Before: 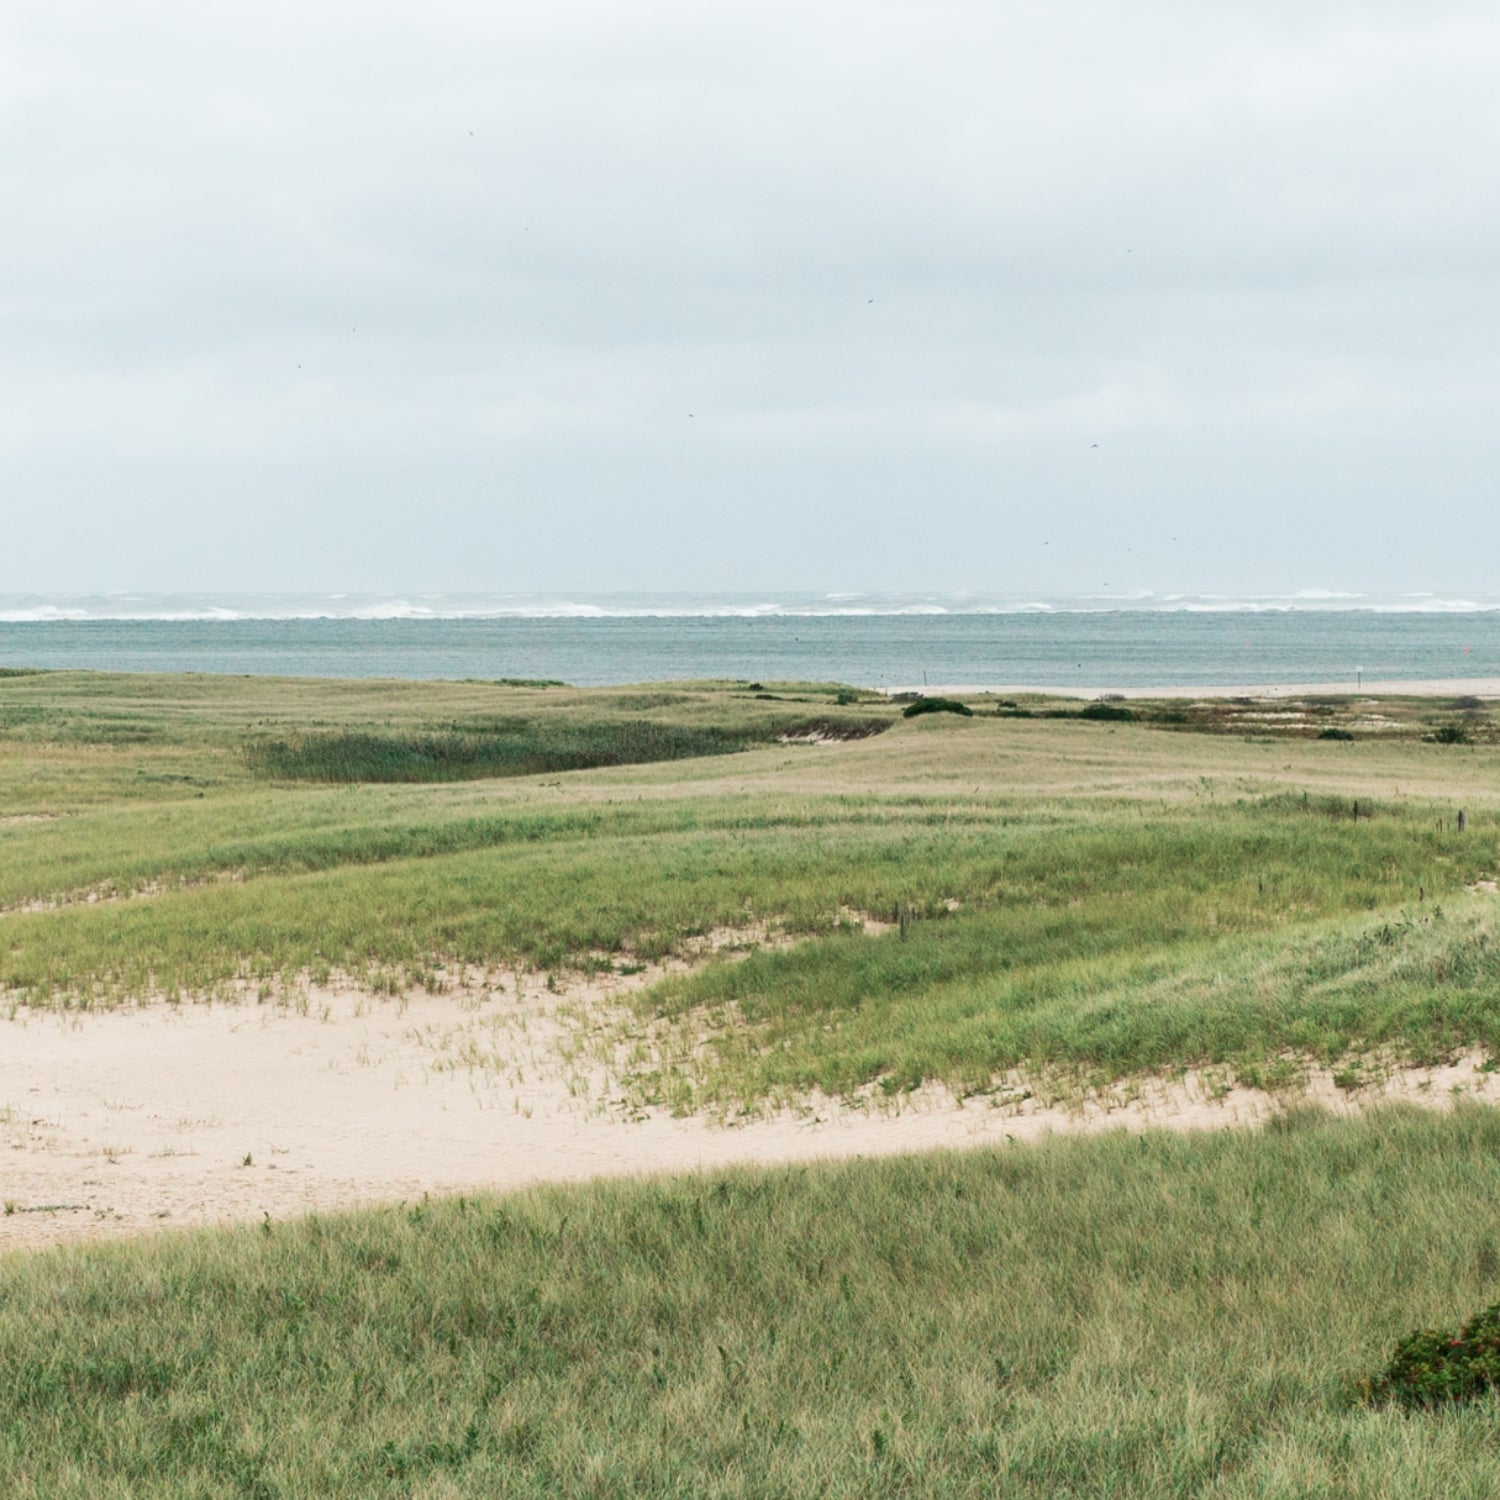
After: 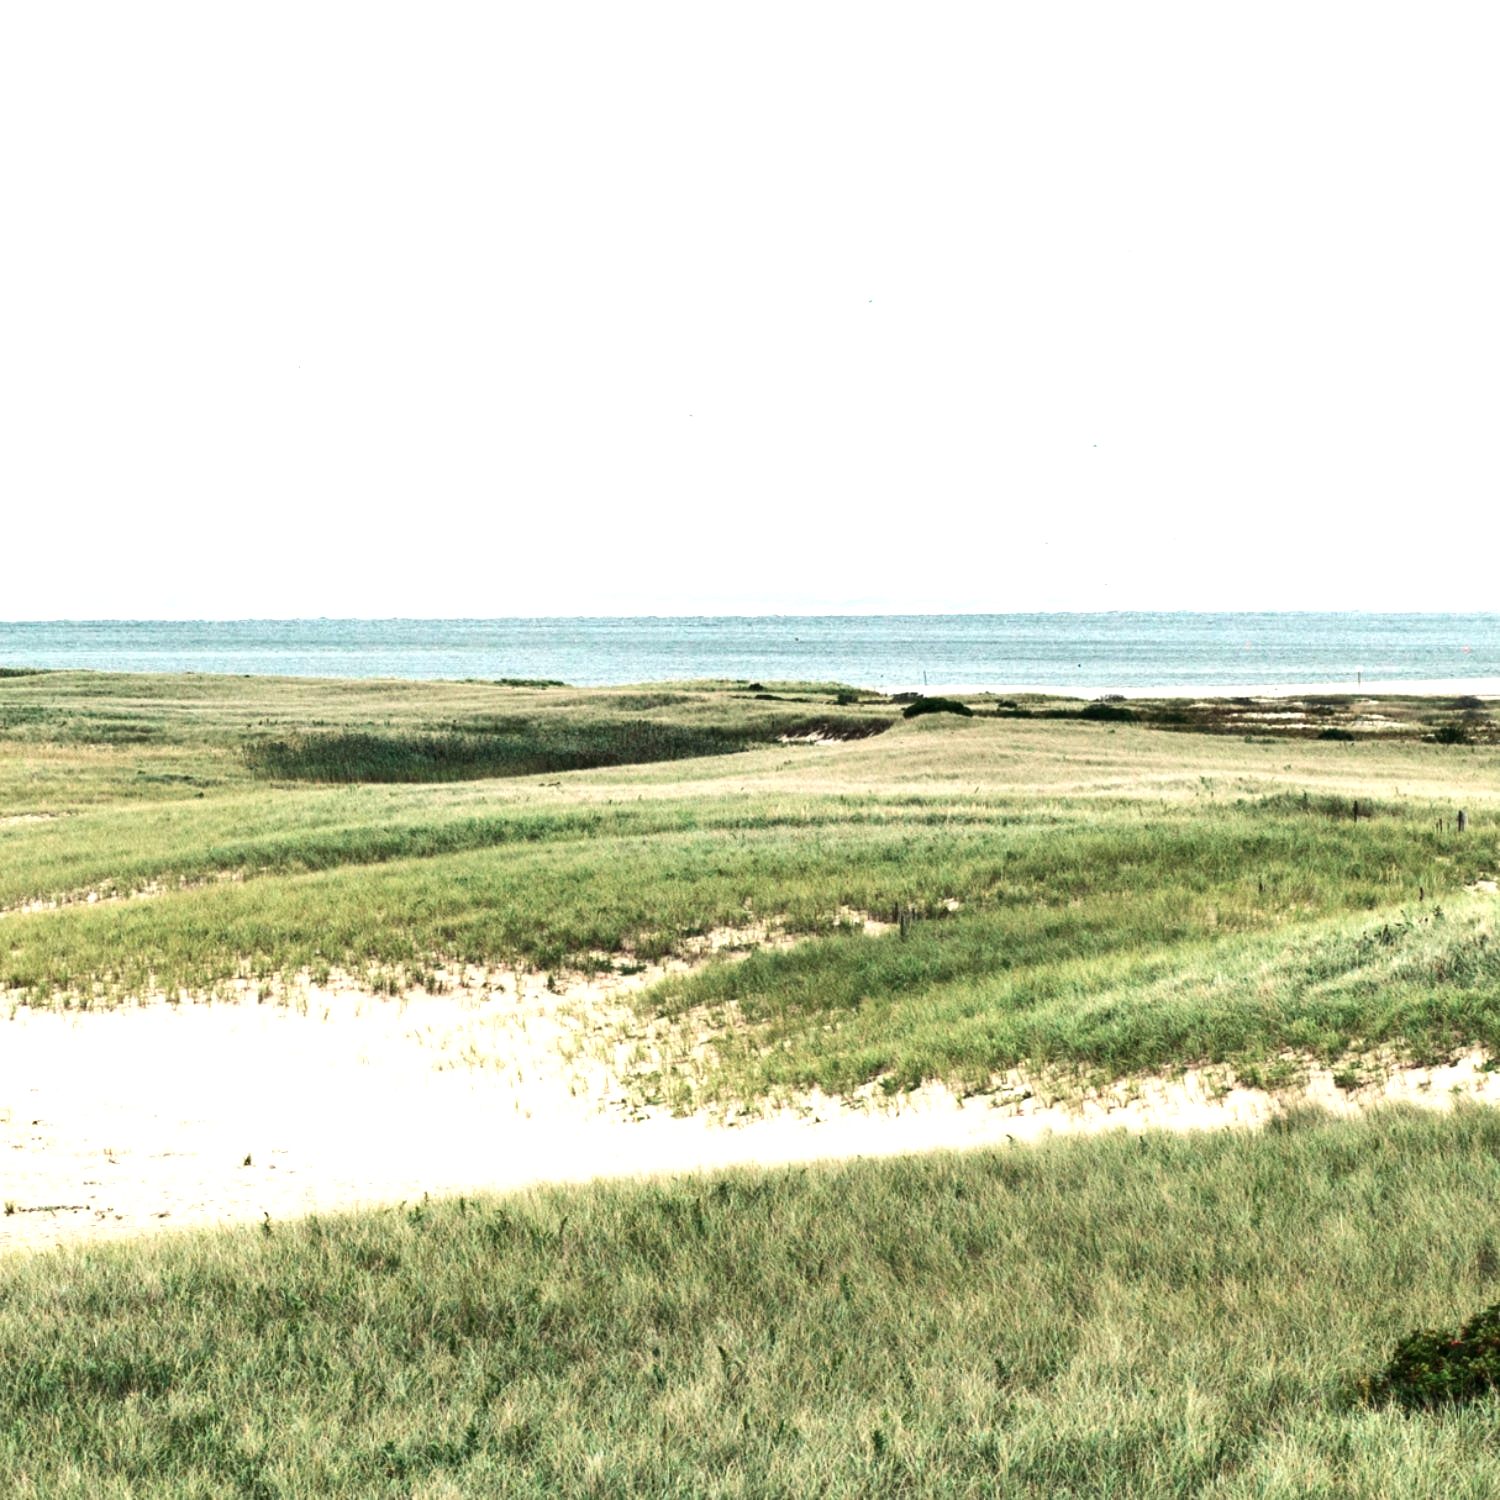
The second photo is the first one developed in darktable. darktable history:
shadows and highlights: shadows 37.27, highlights -28.18, soften with gaussian
tone equalizer: -8 EV -1.08 EV, -7 EV -1.01 EV, -6 EV -0.867 EV, -5 EV -0.578 EV, -3 EV 0.578 EV, -2 EV 0.867 EV, -1 EV 1.01 EV, +0 EV 1.08 EV, edges refinement/feathering 500, mask exposure compensation -1.57 EV, preserve details no
